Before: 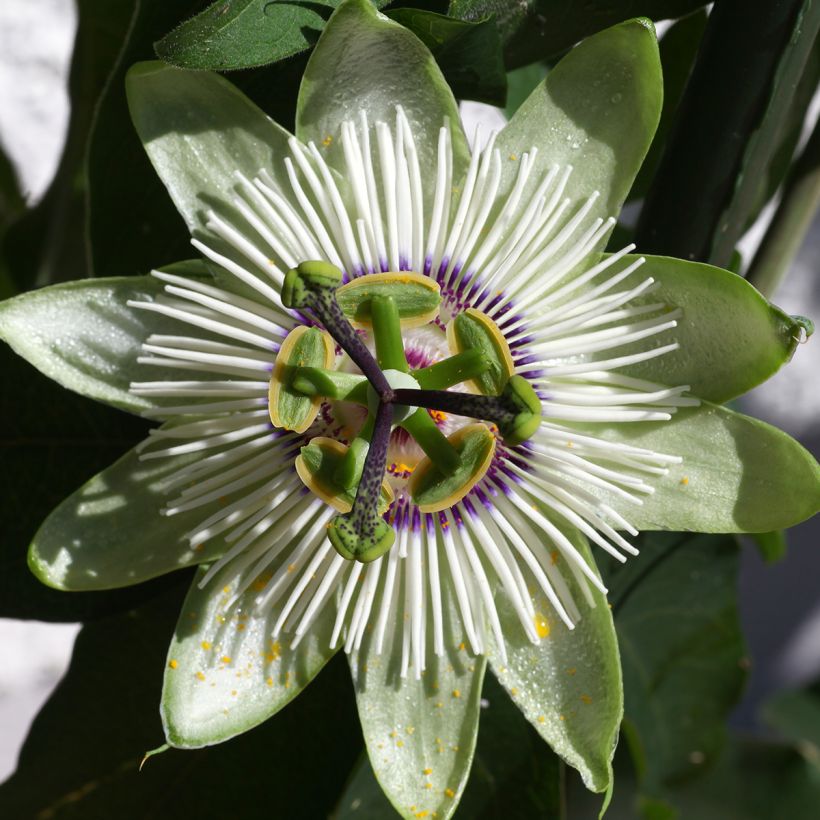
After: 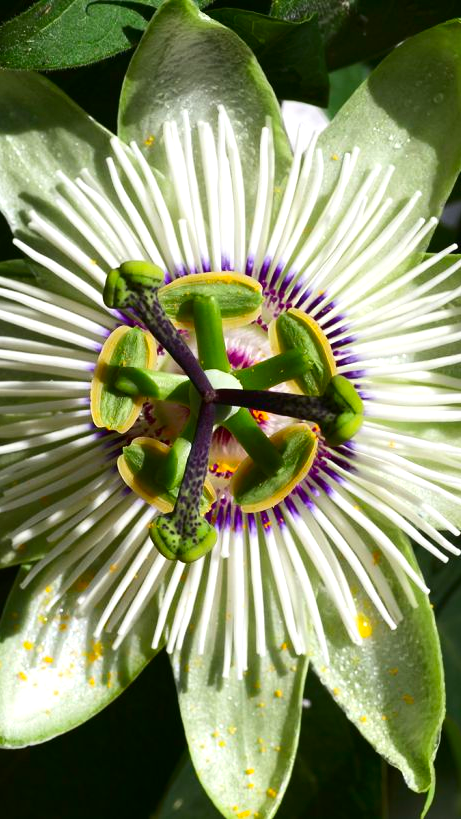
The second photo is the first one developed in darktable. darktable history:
contrast brightness saturation: contrast 0.175, saturation 0.305
crop: left 21.715%, right 22.04%, bottom 0.009%
exposure: exposure 0.128 EV, compensate highlight preservation false
tone equalizer: edges refinement/feathering 500, mask exposure compensation -1.57 EV, preserve details no
levels: black 0.086%, gray 50.8%, levels [0, 0.48, 0.961]
